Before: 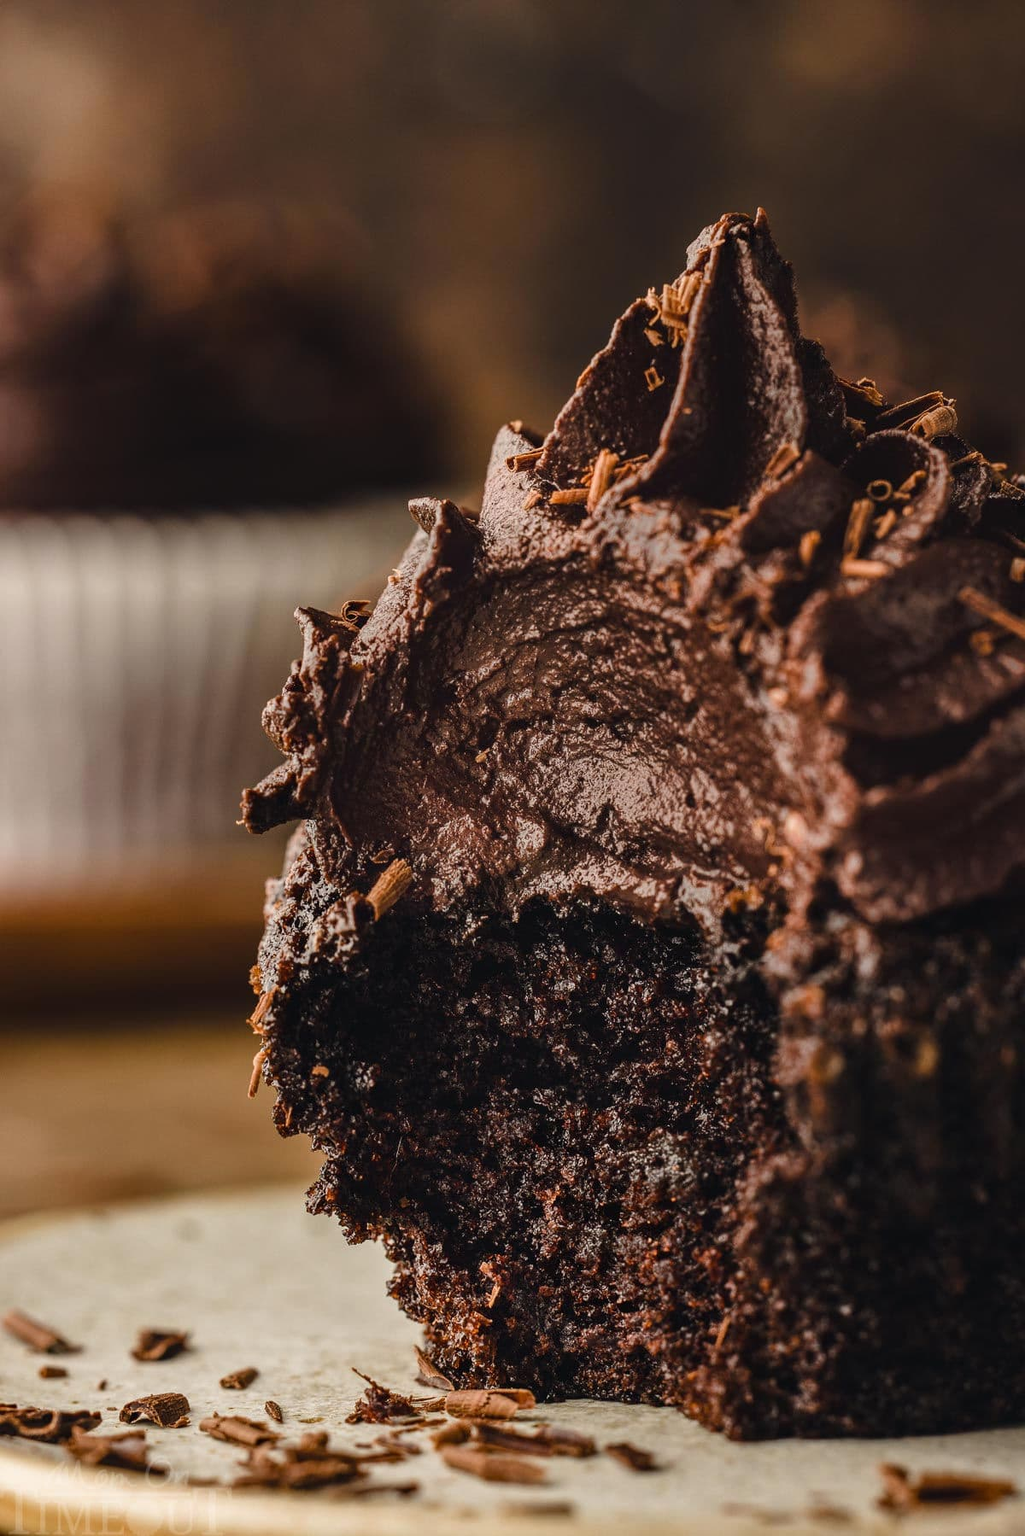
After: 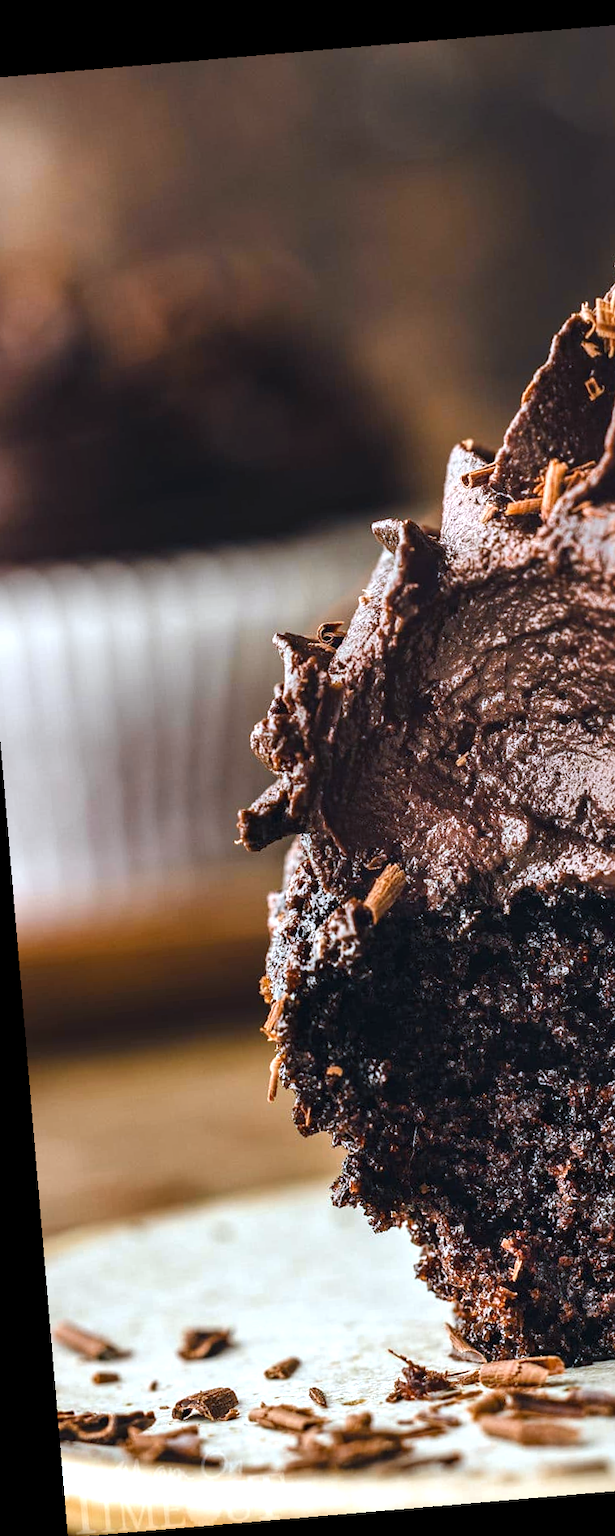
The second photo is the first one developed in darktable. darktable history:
color calibration: output R [1.063, -0.012, -0.003, 0], output G [0, 1.022, 0.021, 0], output B [-0.079, 0.047, 1, 0], illuminant custom, x 0.389, y 0.387, temperature 3838.64 K
rotate and perspective: rotation -4.86°, automatic cropping off
exposure: exposure 0.6 EV, compensate highlight preservation false
levels: levels [0.016, 0.492, 0.969]
crop: left 5.114%, right 38.589%
